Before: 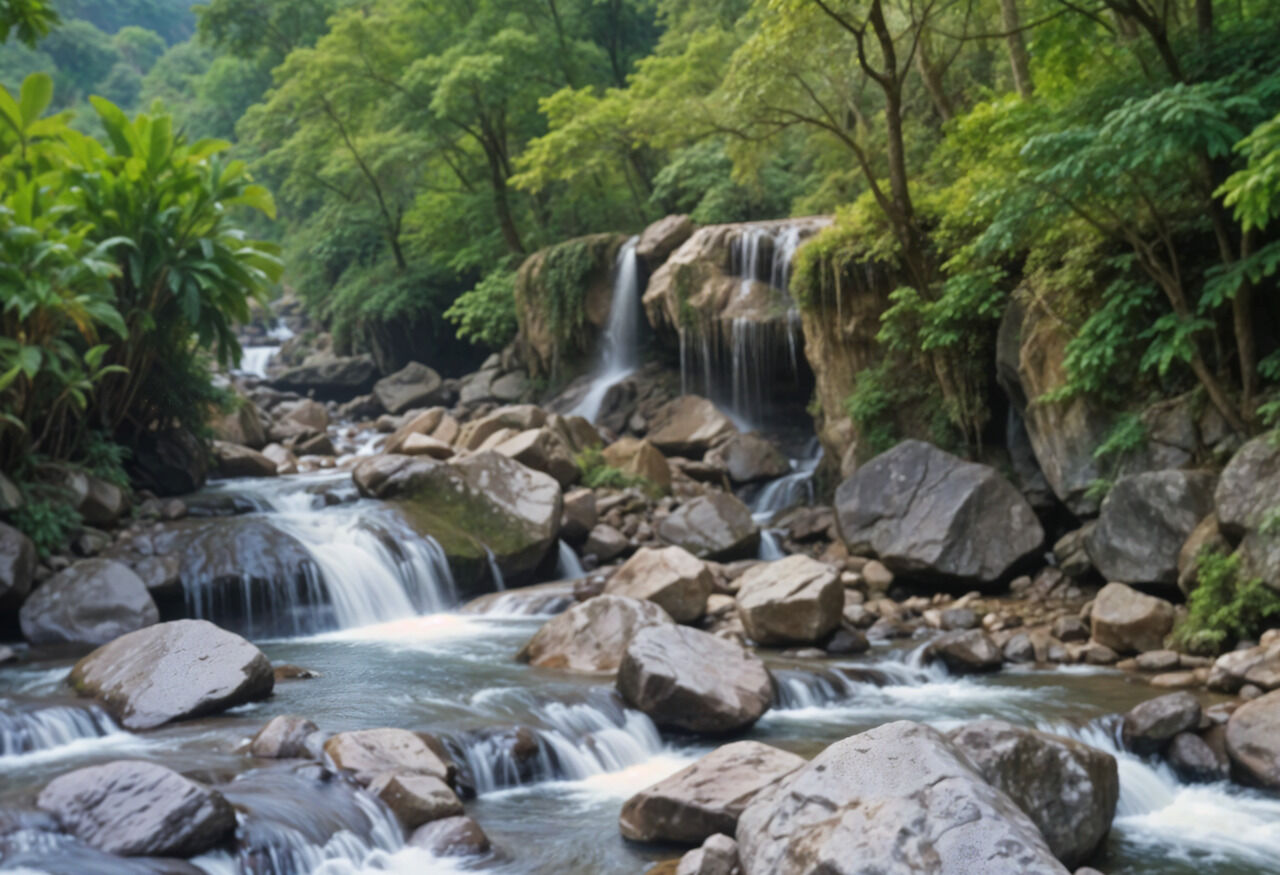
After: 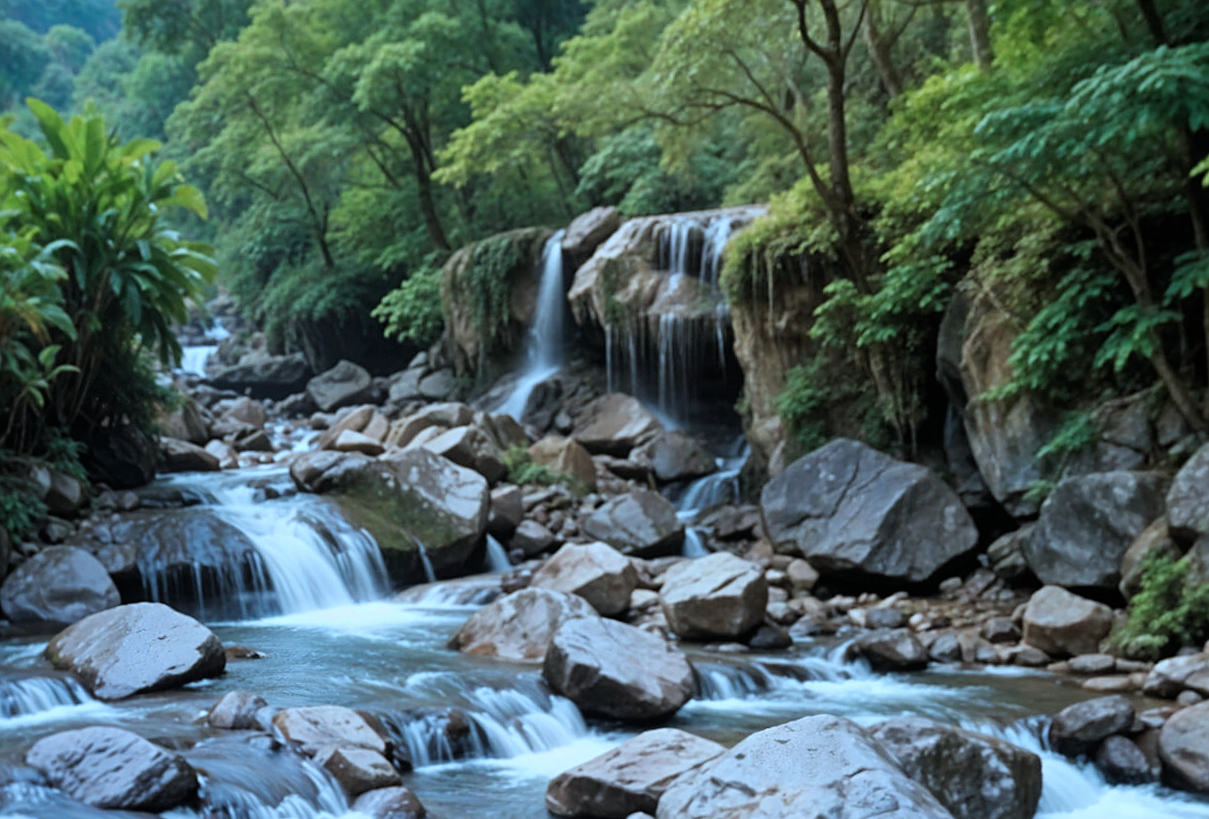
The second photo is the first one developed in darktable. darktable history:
sharpen: on, module defaults
color correction: highlights a* -9.35, highlights b* -23.15
filmic rgb: black relative exposure -12.8 EV, white relative exposure 2.8 EV, threshold 3 EV, target black luminance 0%, hardness 8.54, latitude 70.41%, contrast 1.133, shadows ↔ highlights balance -0.395%, color science v4 (2020), enable highlight reconstruction true
rotate and perspective: rotation 0.062°, lens shift (vertical) 0.115, lens shift (horizontal) -0.133, crop left 0.047, crop right 0.94, crop top 0.061, crop bottom 0.94
